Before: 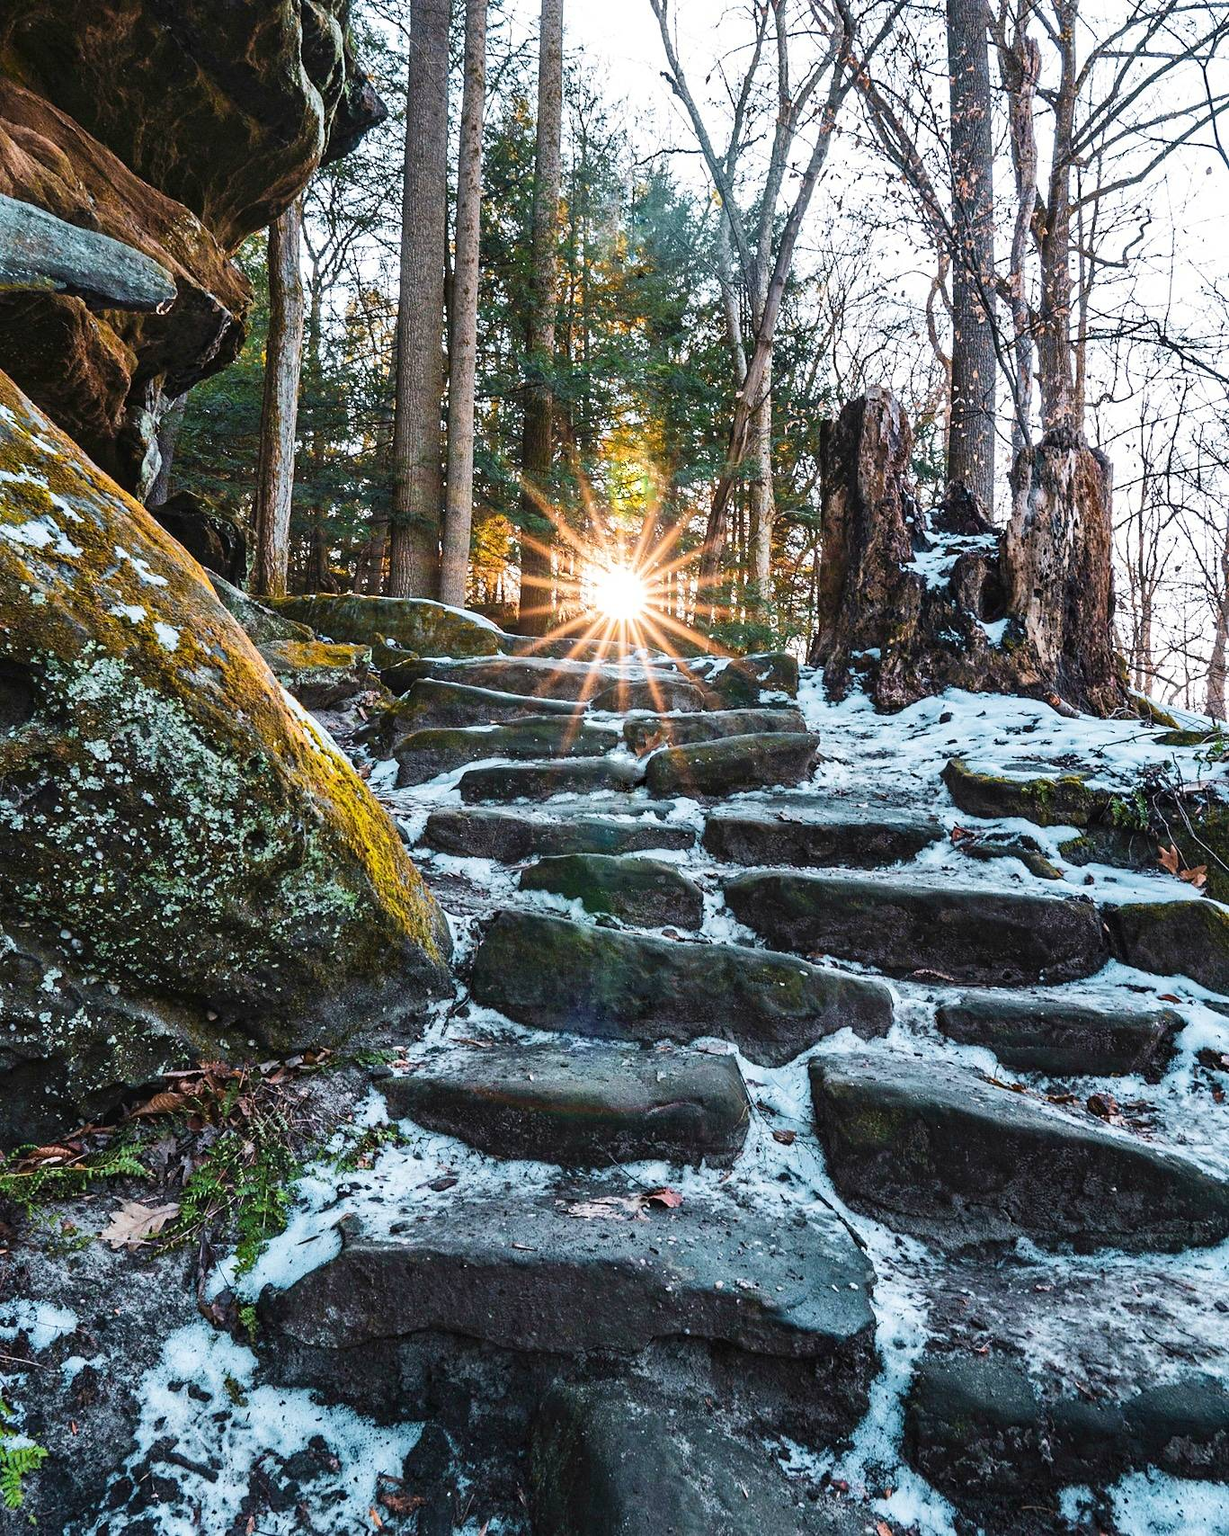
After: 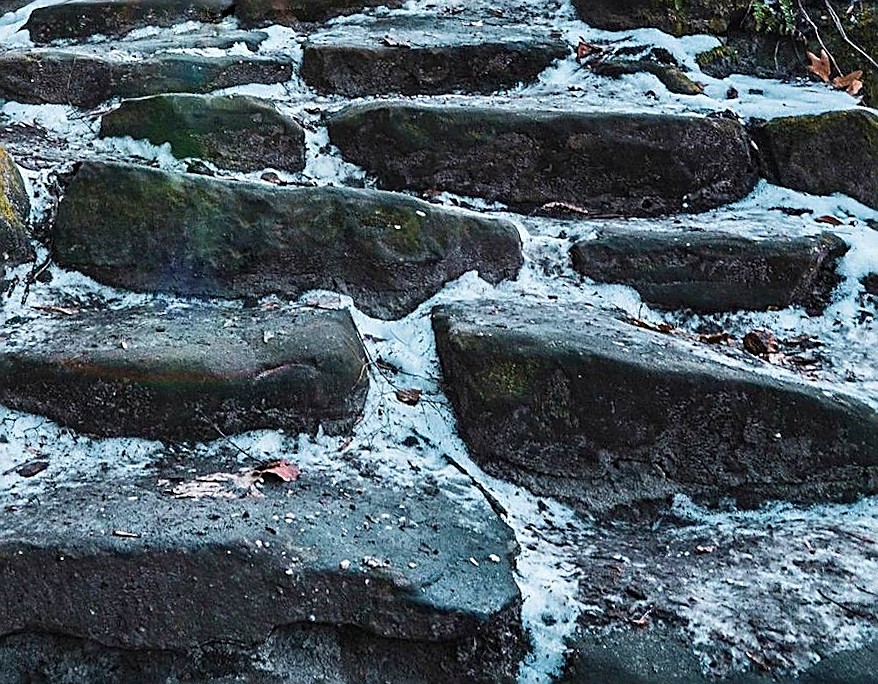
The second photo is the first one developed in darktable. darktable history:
sharpen: amount 0.75
crop and rotate: left 35.509%, top 50.238%, bottom 4.934%
rotate and perspective: rotation -3°, crop left 0.031, crop right 0.968, crop top 0.07, crop bottom 0.93
